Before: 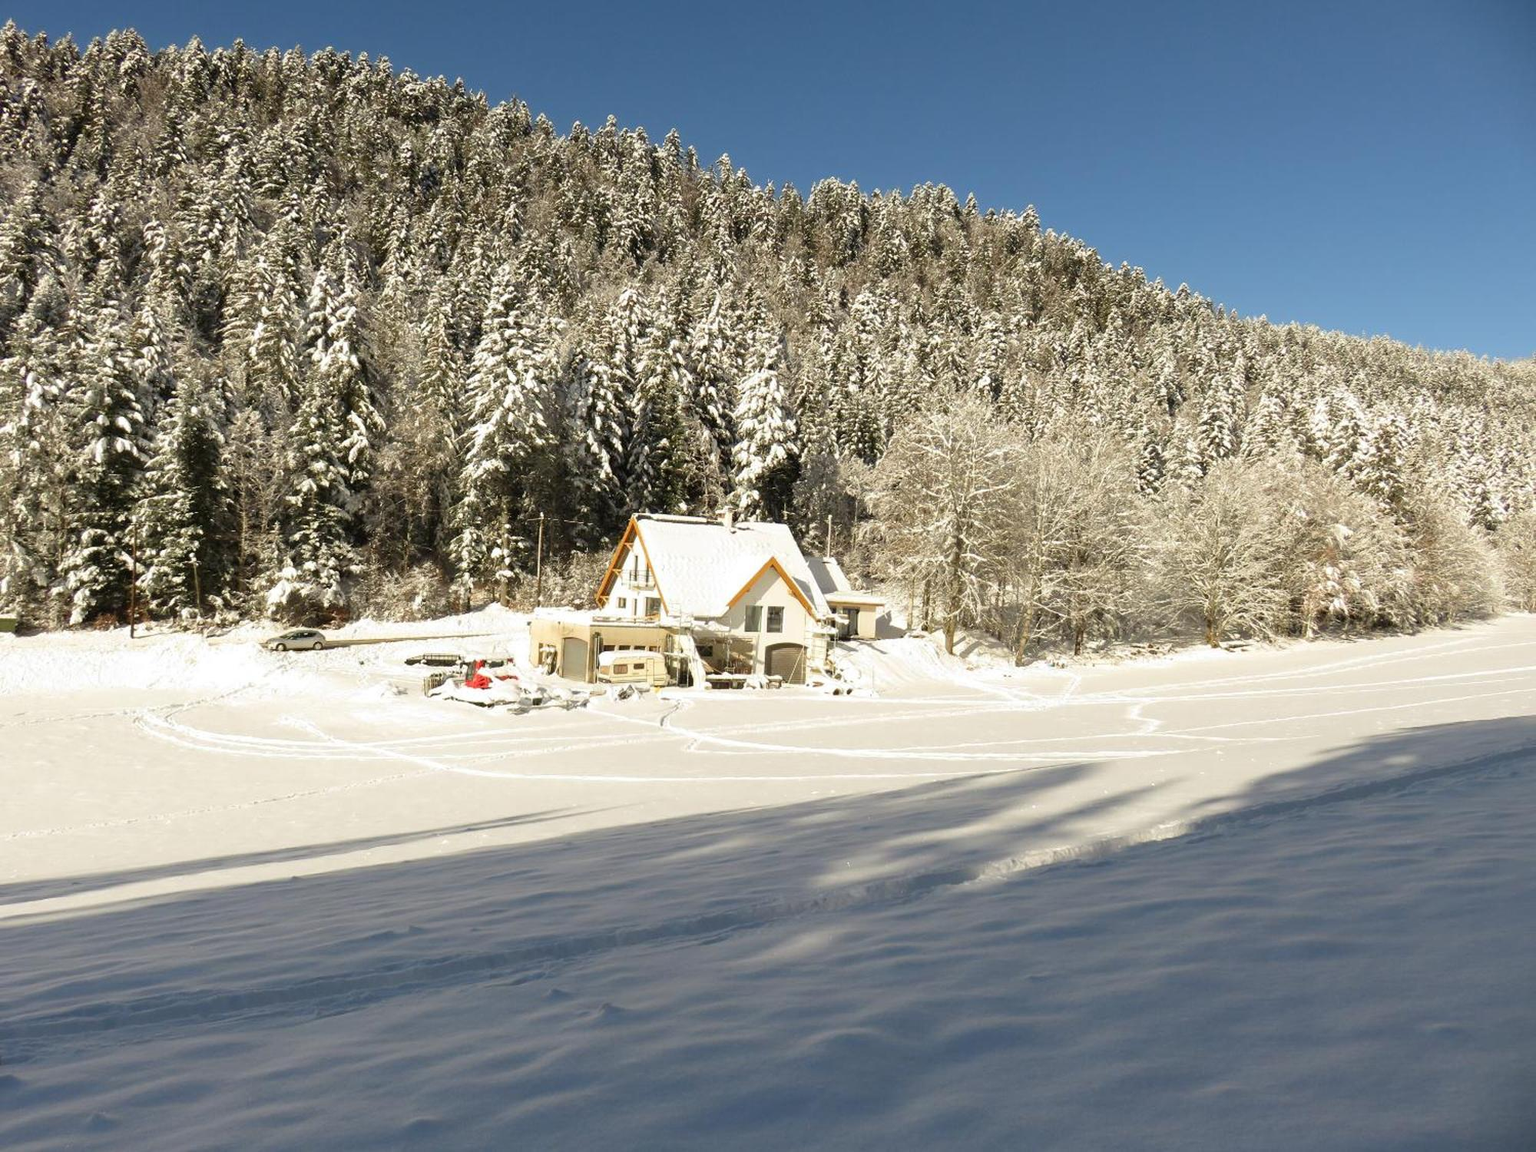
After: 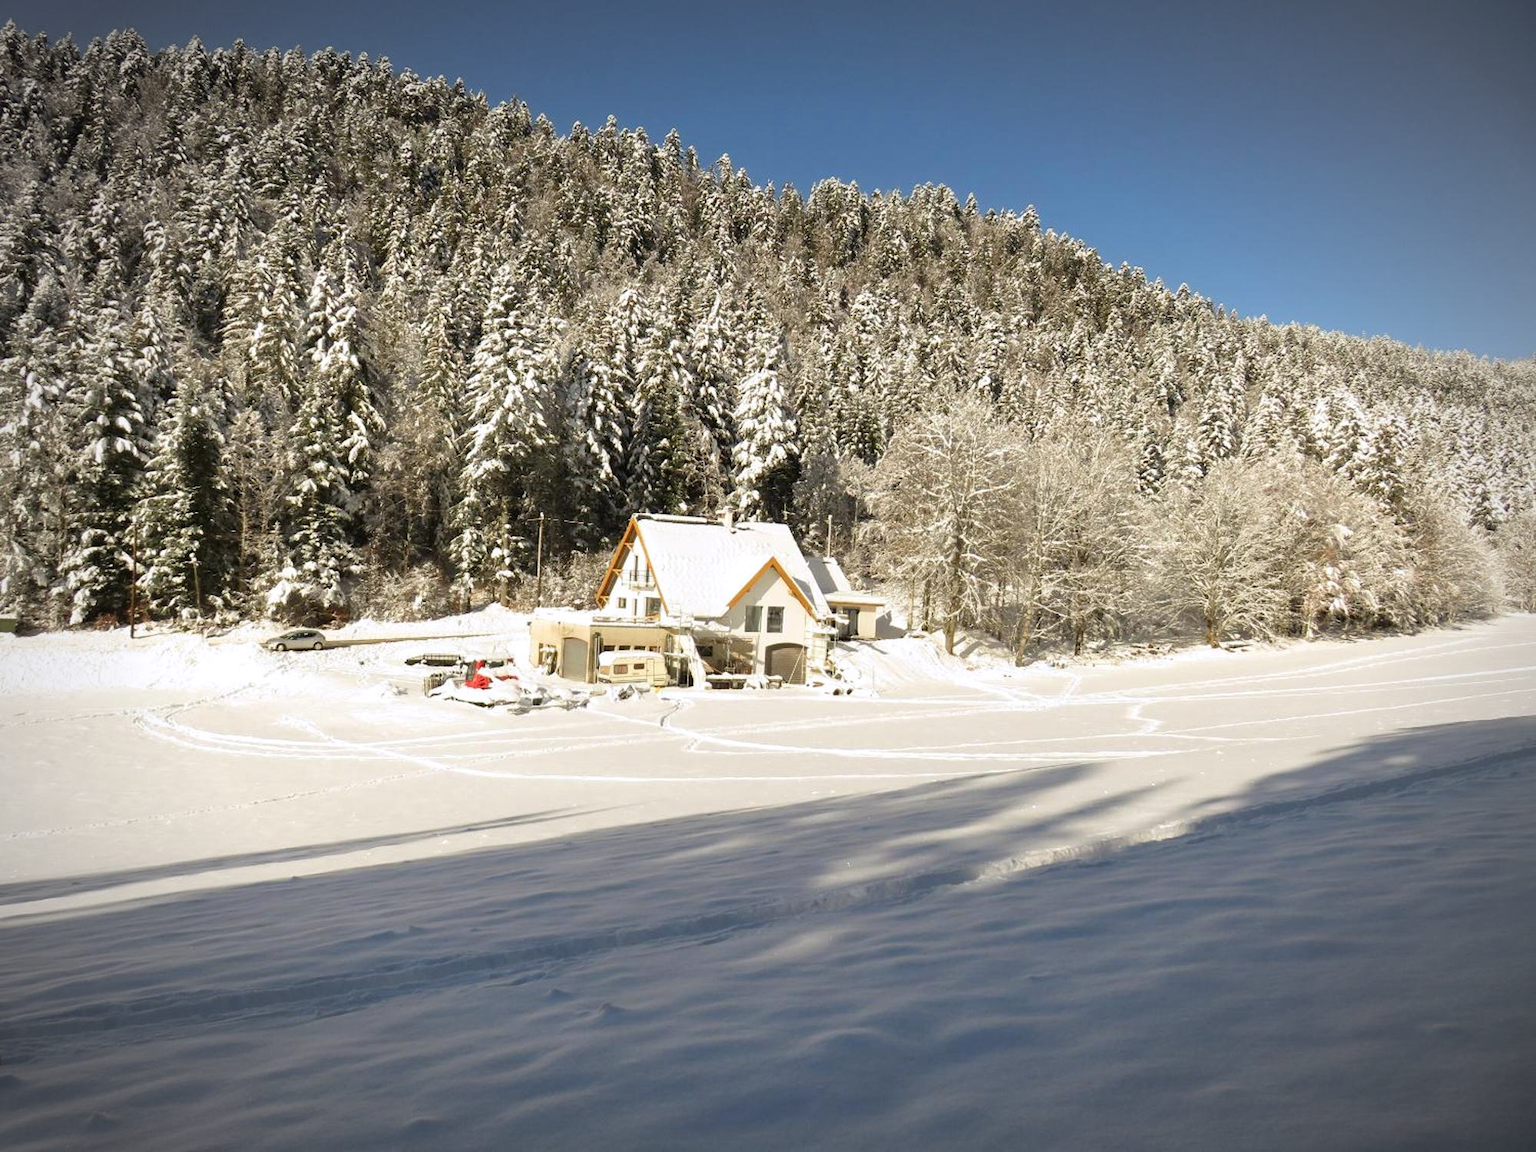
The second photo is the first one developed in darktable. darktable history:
white balance: red 1.004, blue 1.024
vignetting: automatic ratio true
